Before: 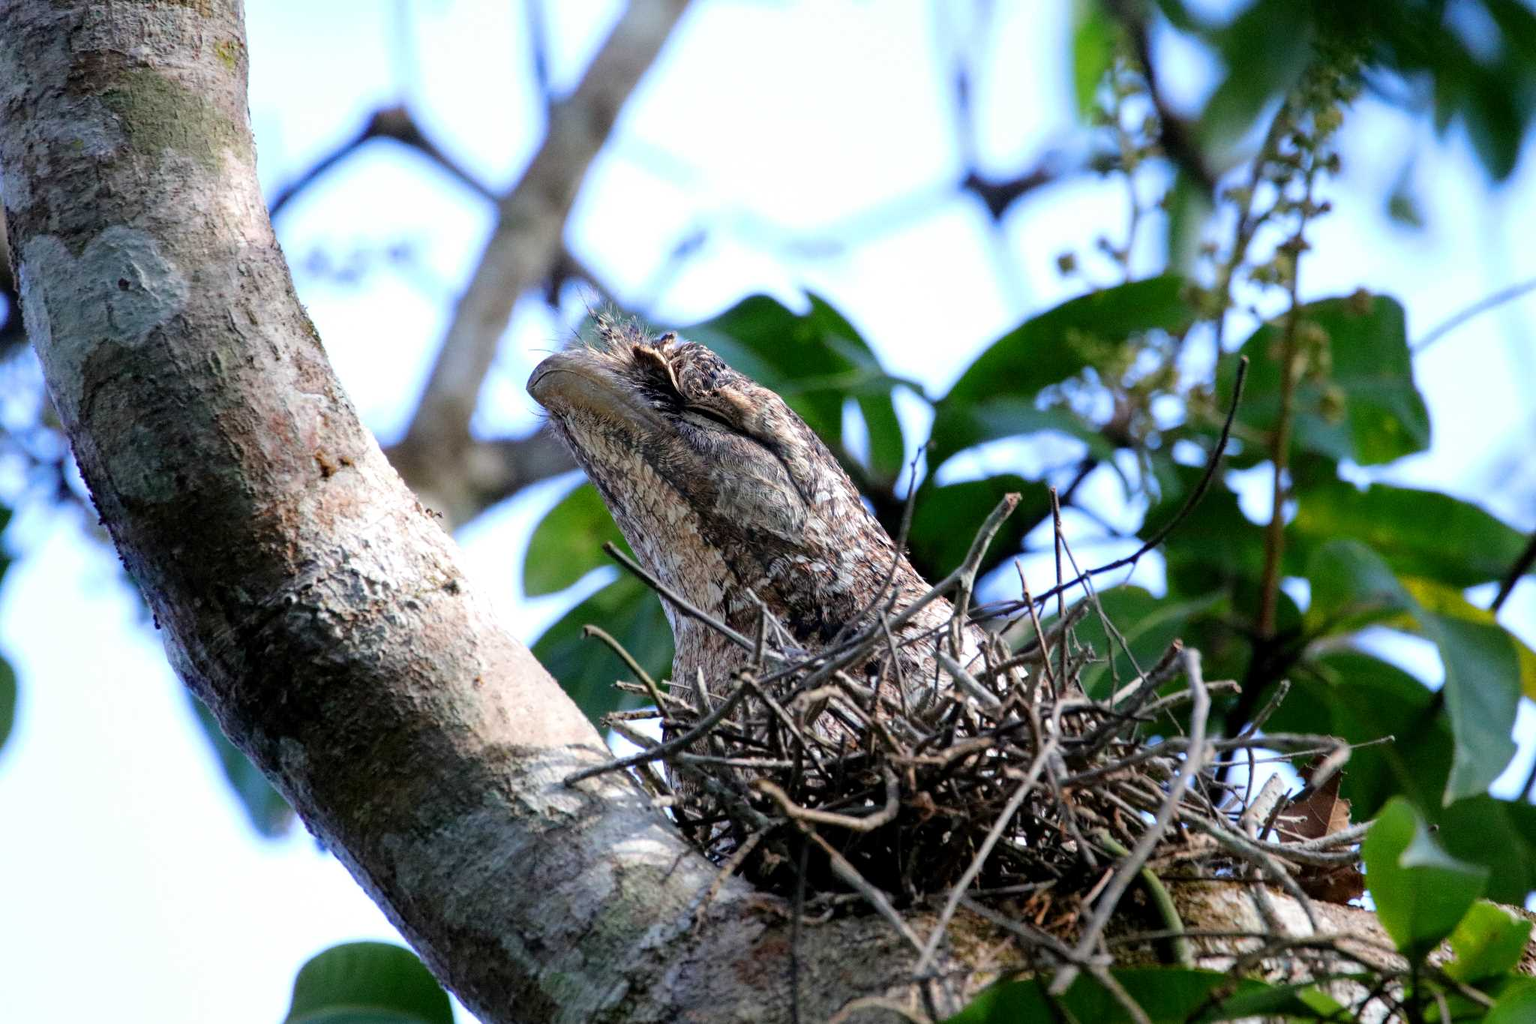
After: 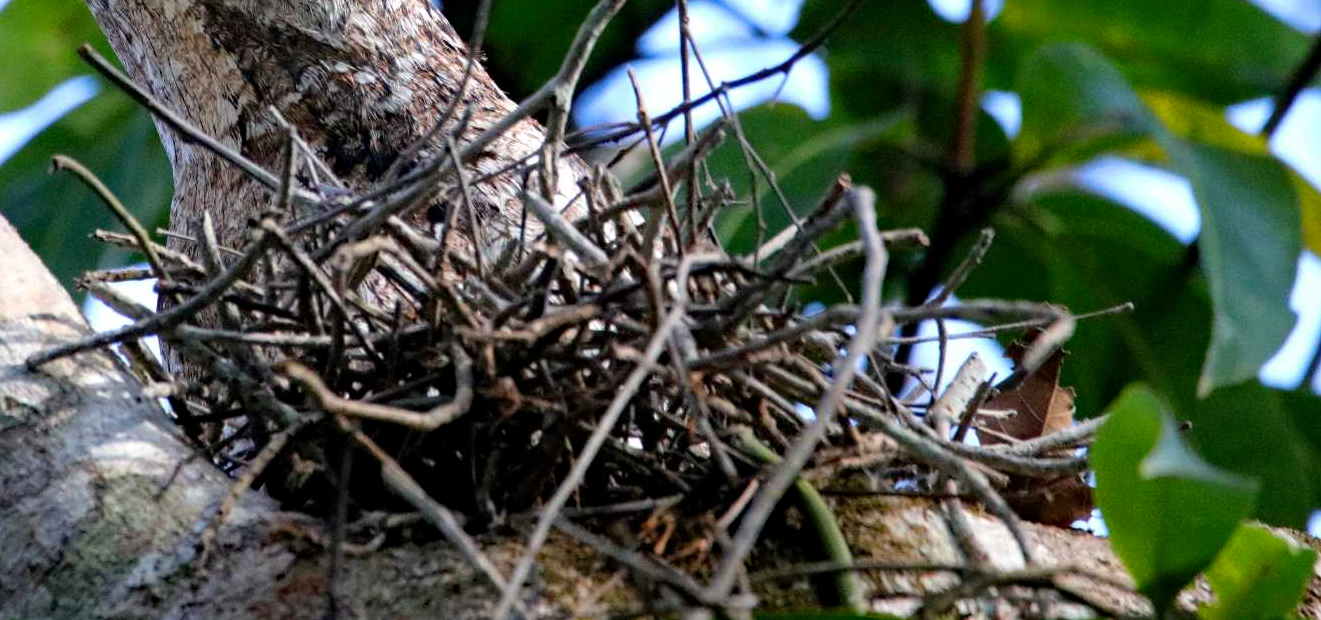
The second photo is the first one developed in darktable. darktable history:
haze removal: compatibility mode true, adaptive false
crop and rotate: left 35.473%, top 49.671%, bottom 4.903%
